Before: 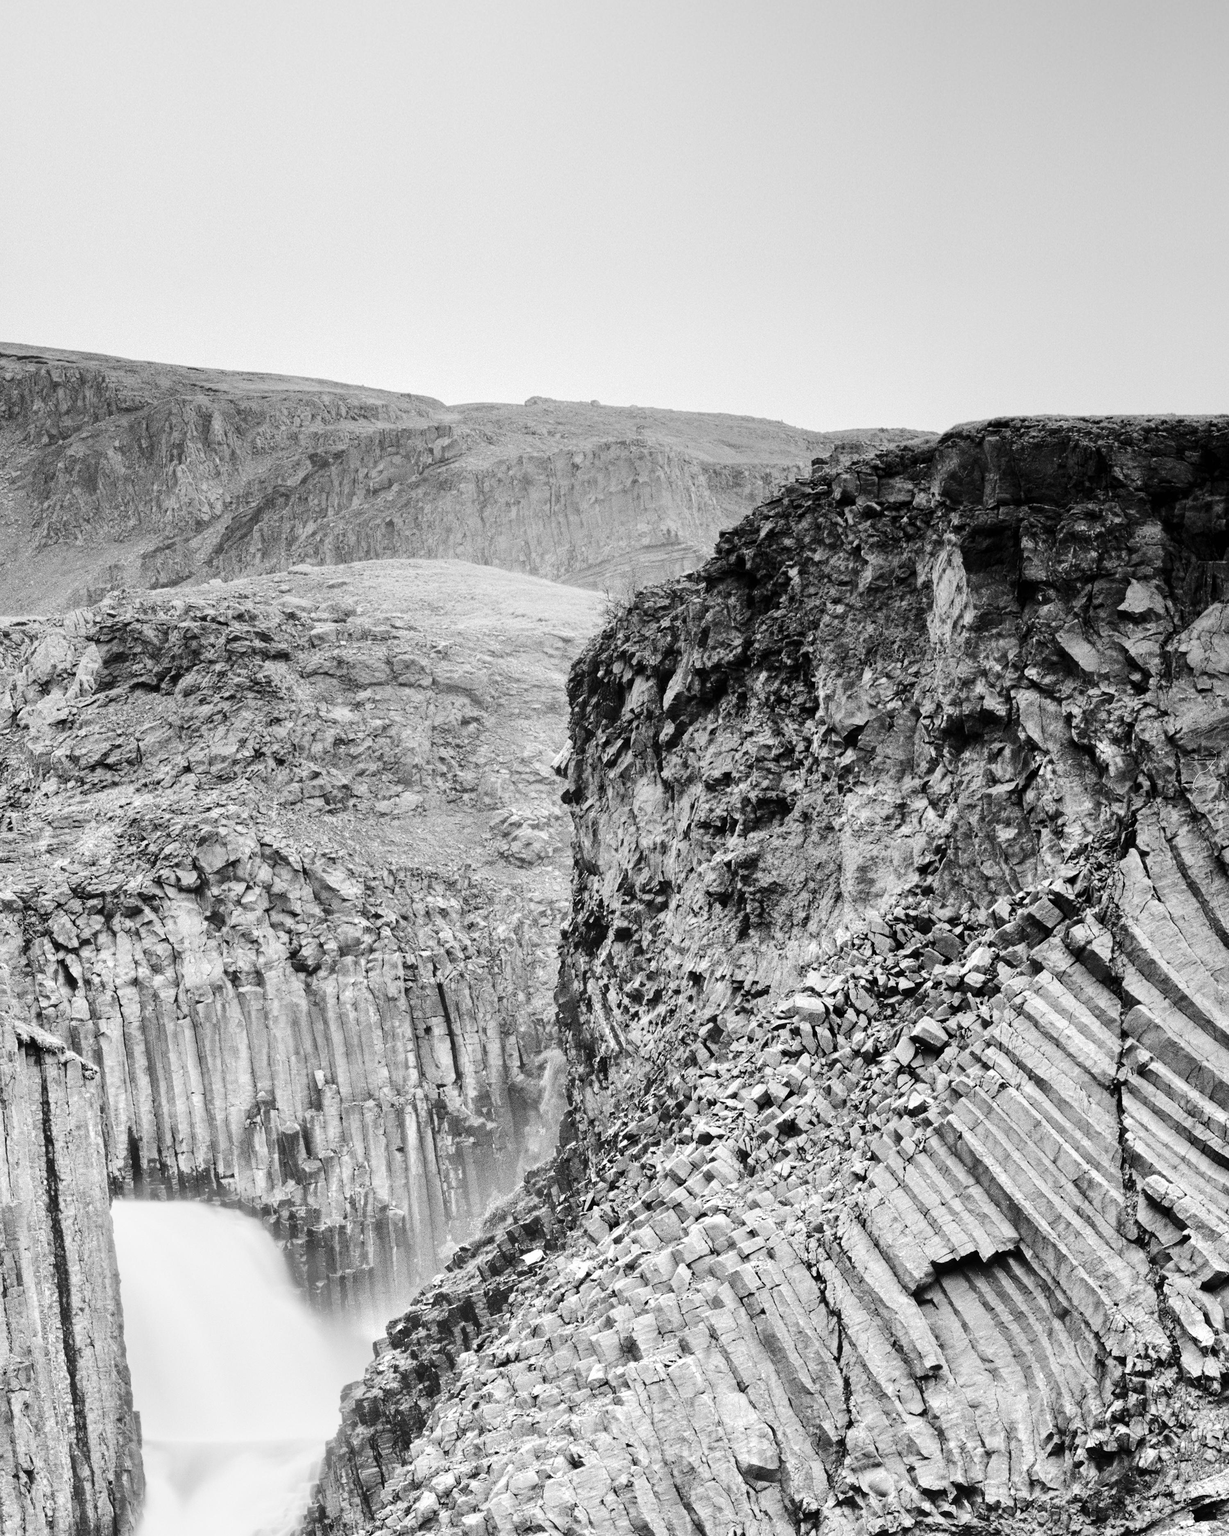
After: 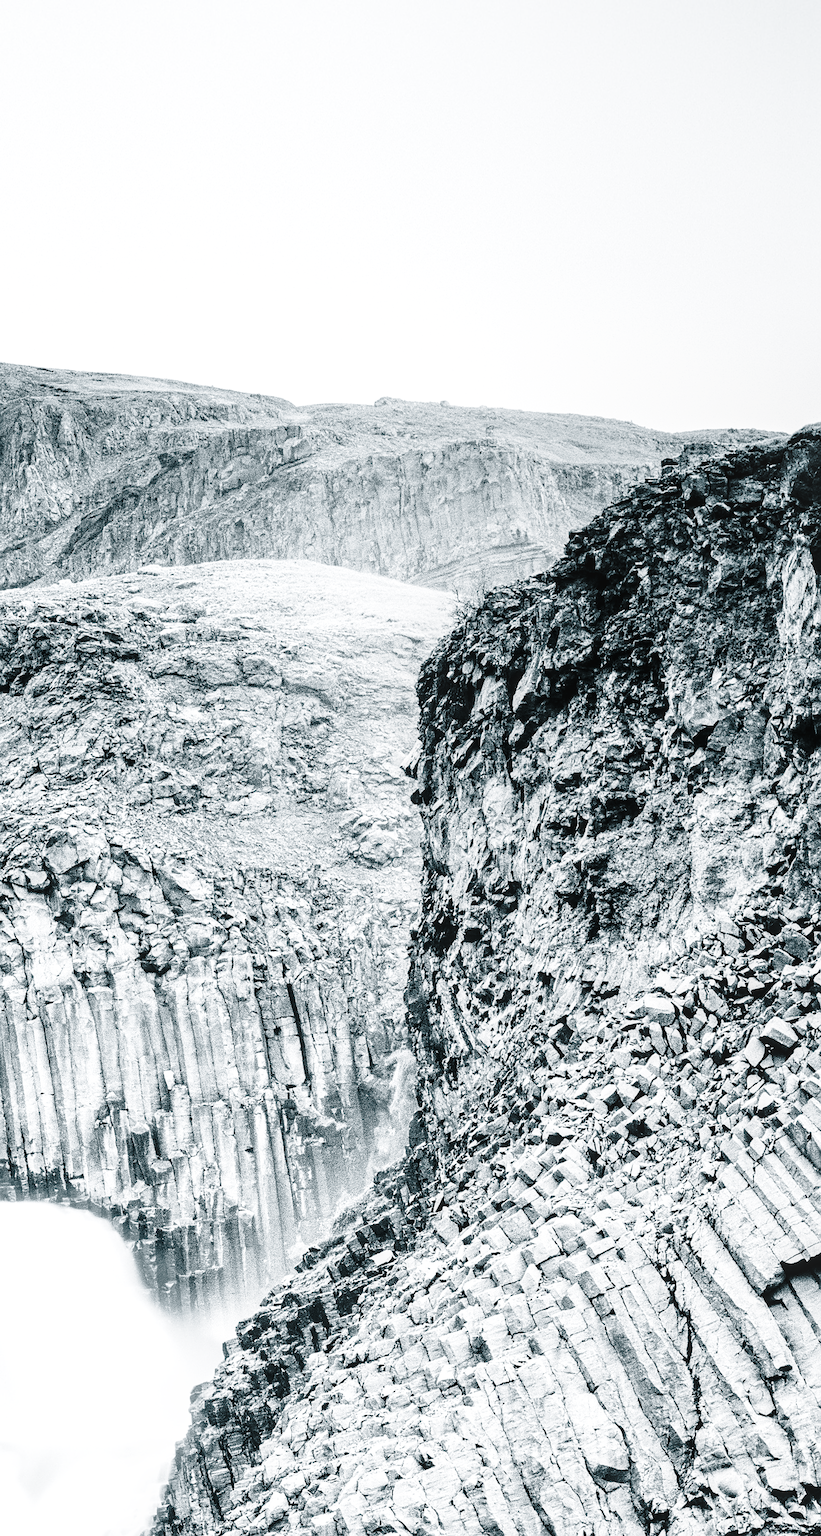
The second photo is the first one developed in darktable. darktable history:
local contrast: on, module defaults
exposure: compensate exposure bias true, compensate highlight preservation false
crop and rotate: left 12.27%, right 20.92%
sharpen: on, module defaults
velvia: strength 26.32%
base curve: curves: ch0 [(0, 0) (0.036, 0.037) (0.121, 0.228) (0.46, 0.76) (0.859, 0.983) (1, 1)], preserve colors none
color balance rgb: power › luminance -7.629%, power › chroma 1.102%, power › hue 217.64°, perceptual saturation grading › global saturation 0.171%, perceptual saturation grading › highlights -30.69%, perceptual saturation grading › shadows 20.517%, global vibrance 30.5%, contrast 9.841%
